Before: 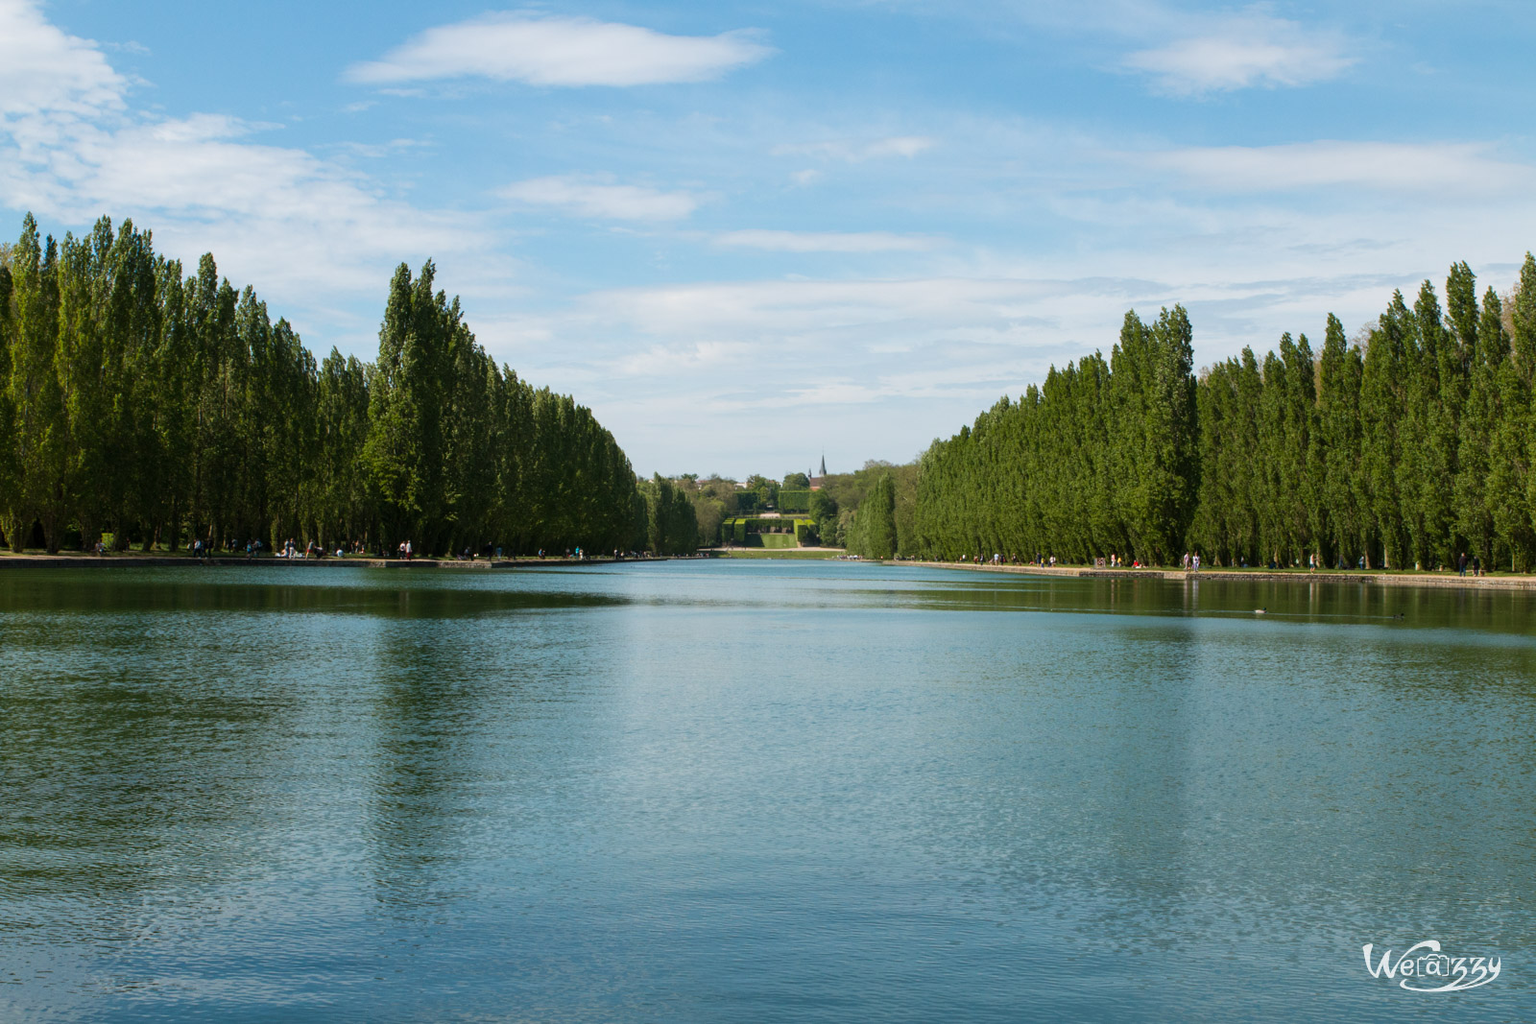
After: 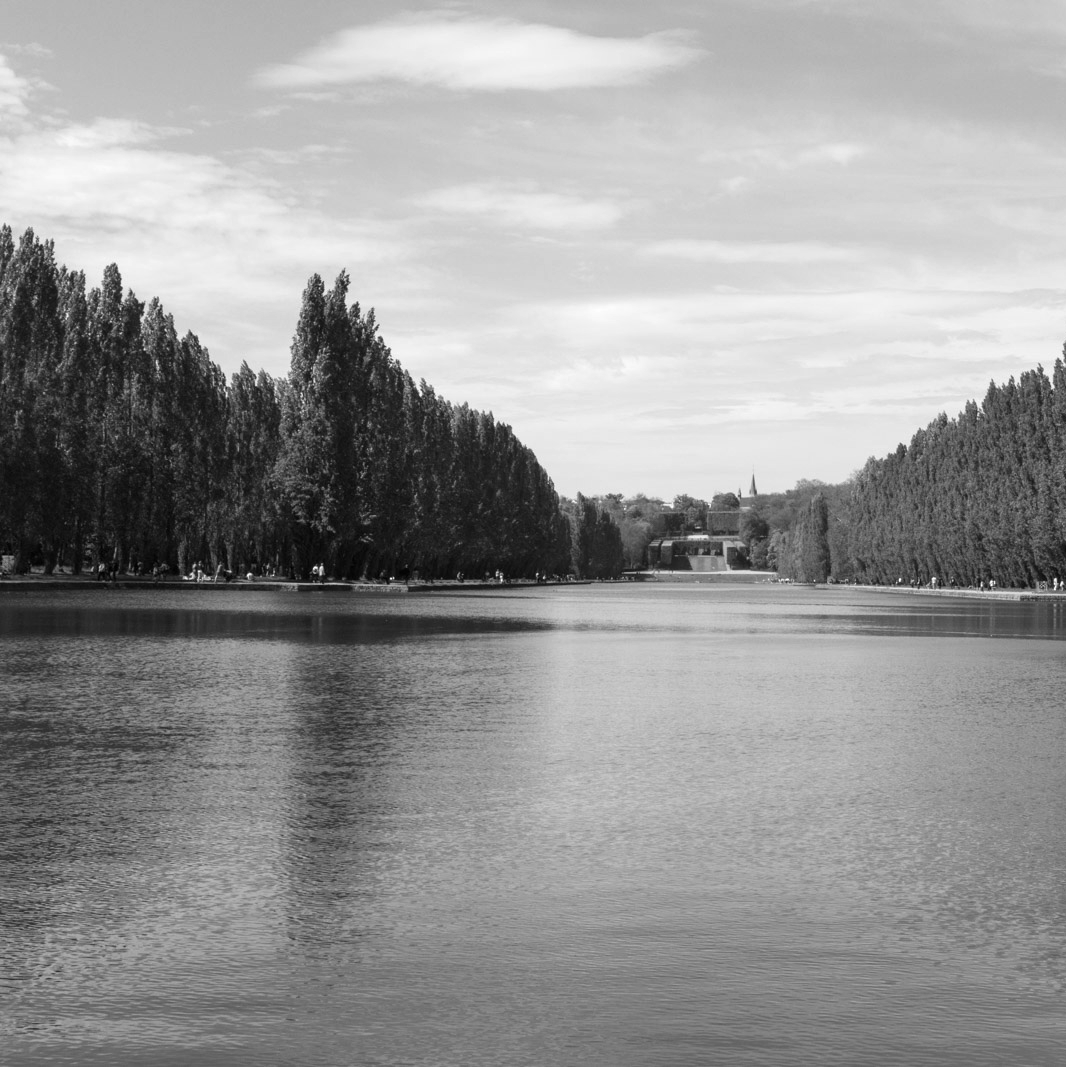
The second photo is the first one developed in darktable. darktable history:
crop and rotate: left 6.617%, right 26.717%
monochrome: a 32, b 64, size 2.3, highlights 1
exposure: black level correction 0, exposure 0.3 EV, compensate highlight preservation false
